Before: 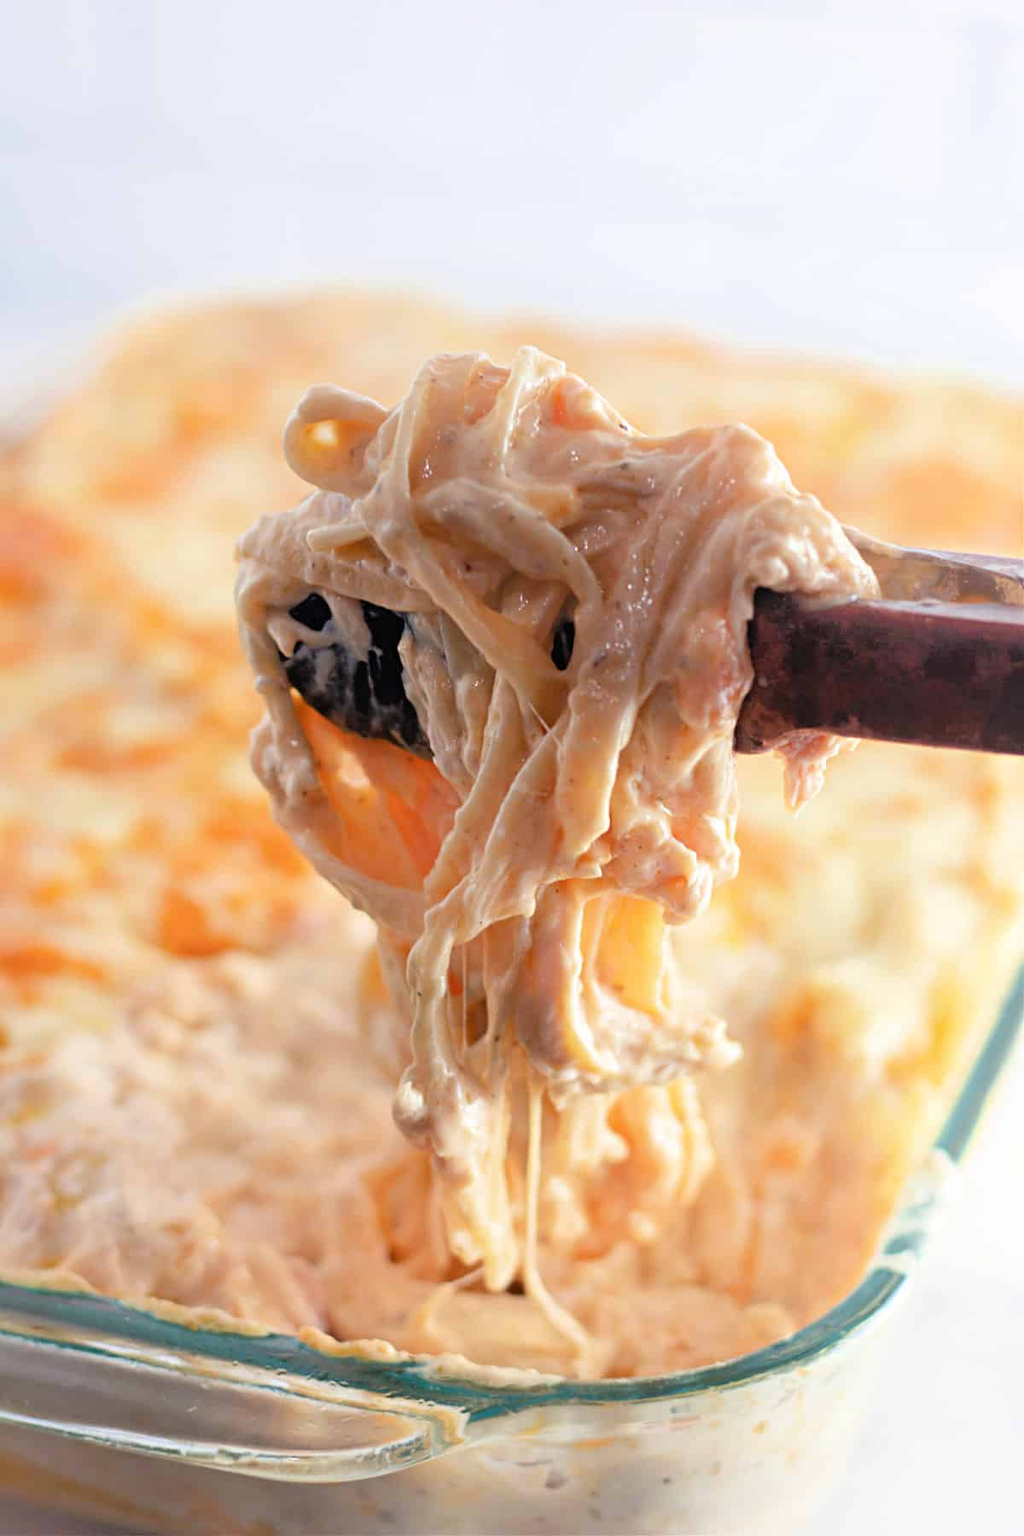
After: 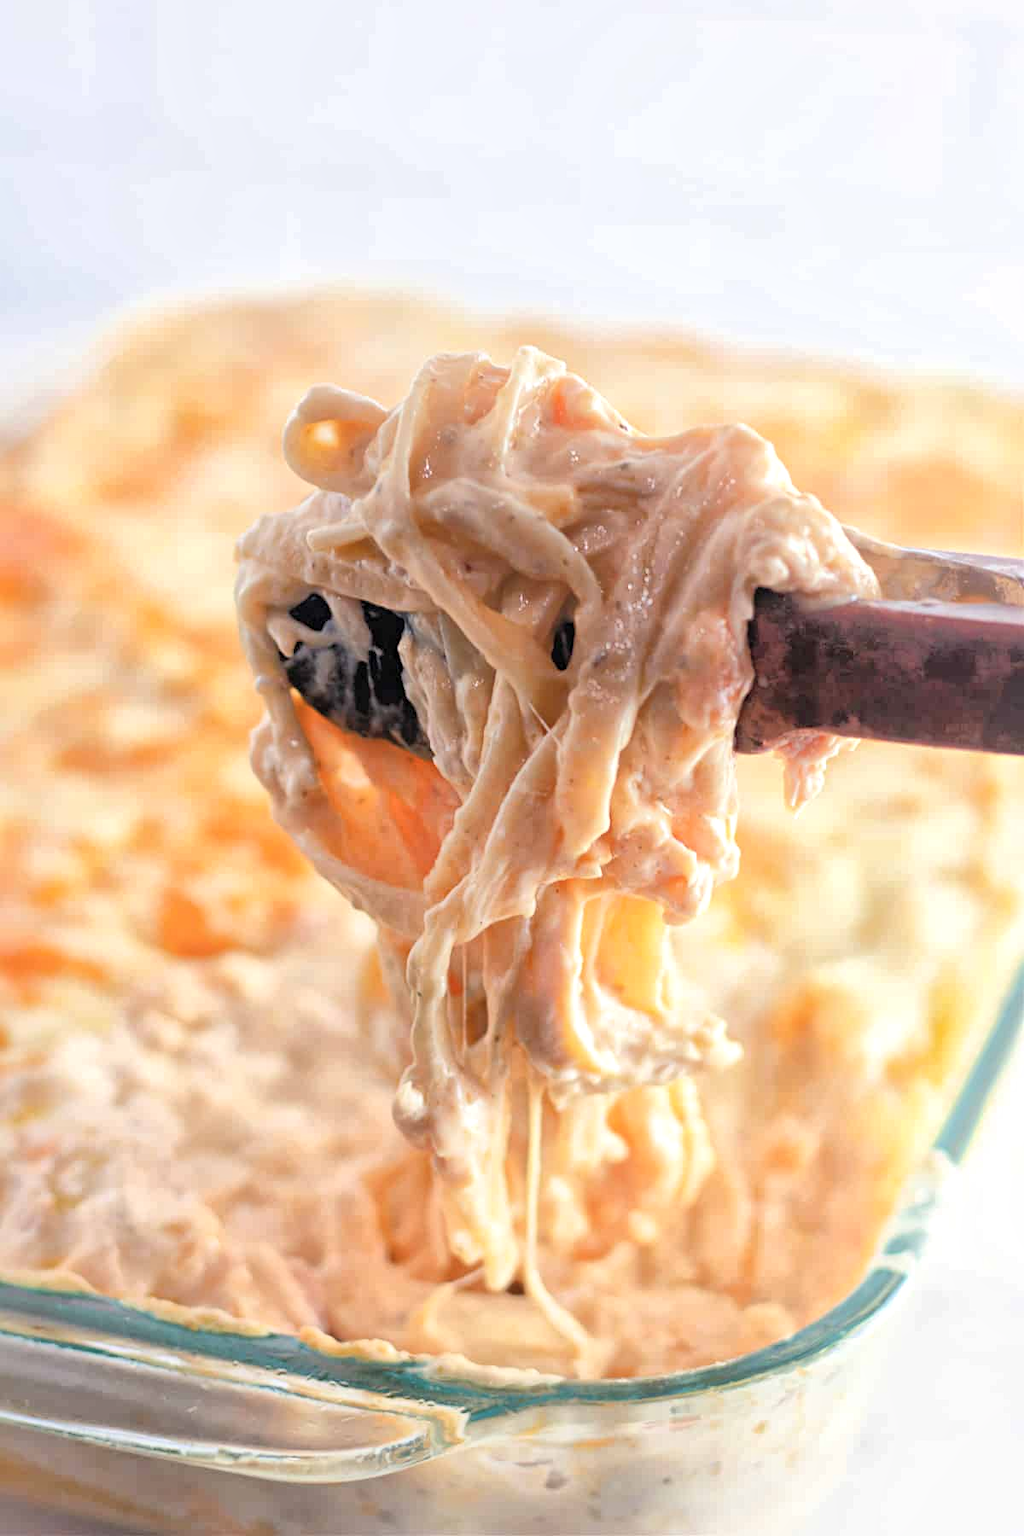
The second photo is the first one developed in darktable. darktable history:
shadows and highlights: shadows 43.06, highlights 6.94
global tonemap: drago (1, 100), detail 1
